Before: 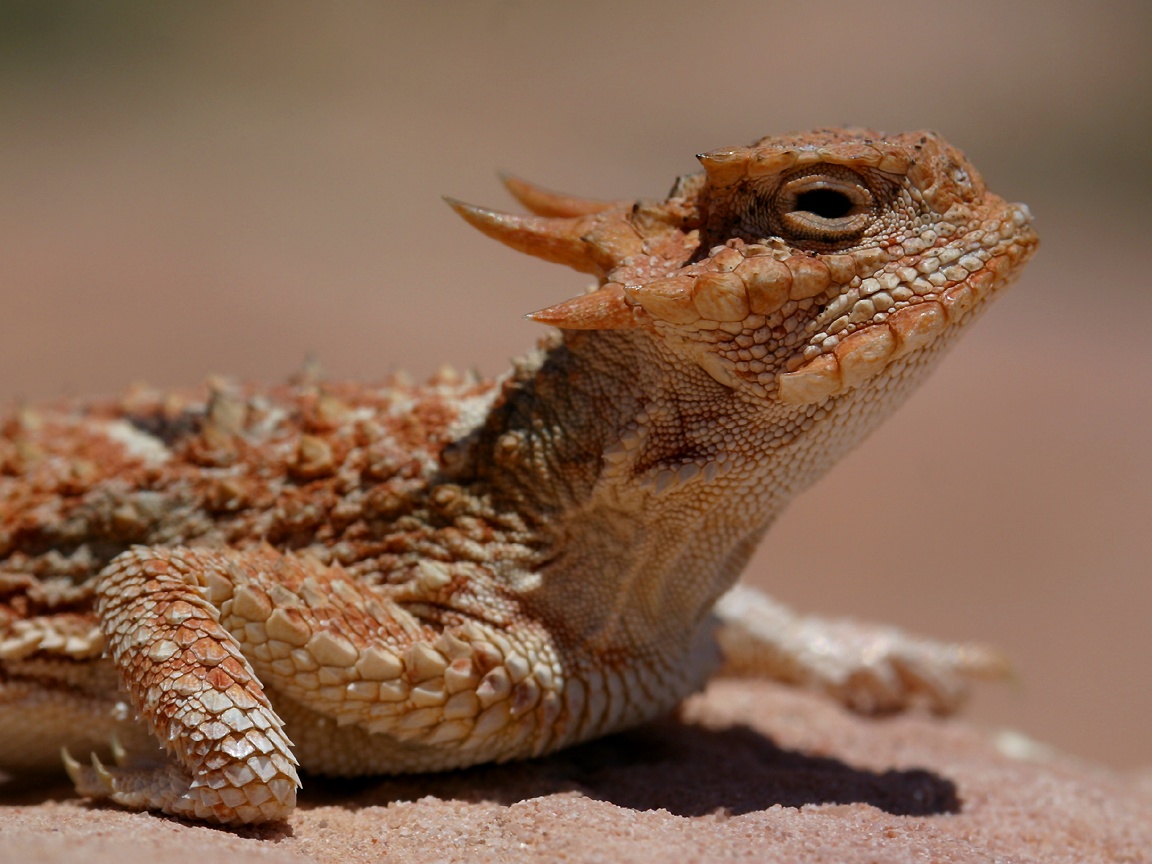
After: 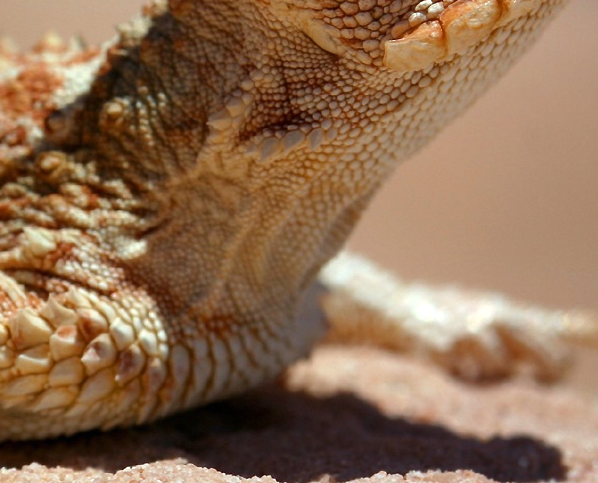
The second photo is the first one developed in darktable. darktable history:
crop: left 34.373%, top 38.575%, right 13.649%, bottom 5.418%
shadows and highlights: radius 119.53, shadows 41.9, highlights -61.73, soften with gaussian
color correction: highlights a* -6.85, highlights b* 0.487
exposure: black level correction 0, exposure 0.692 EV, compensate highlight preservation false
